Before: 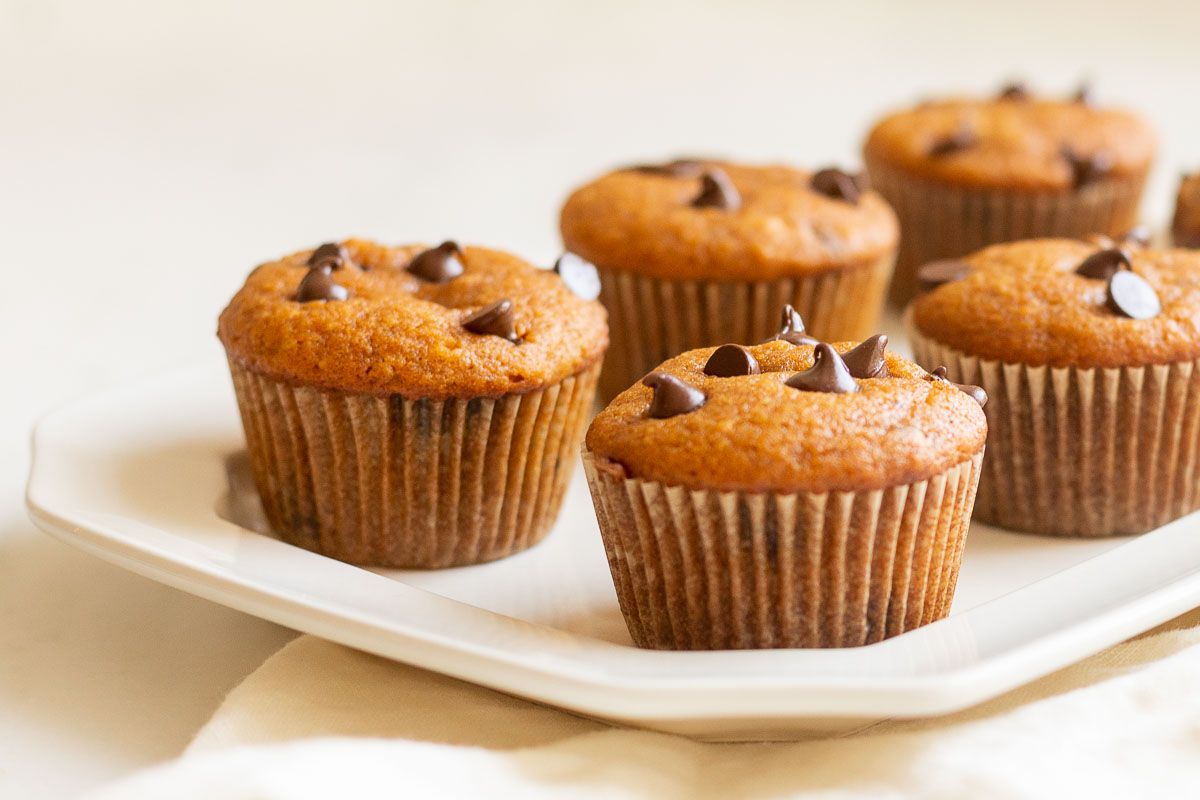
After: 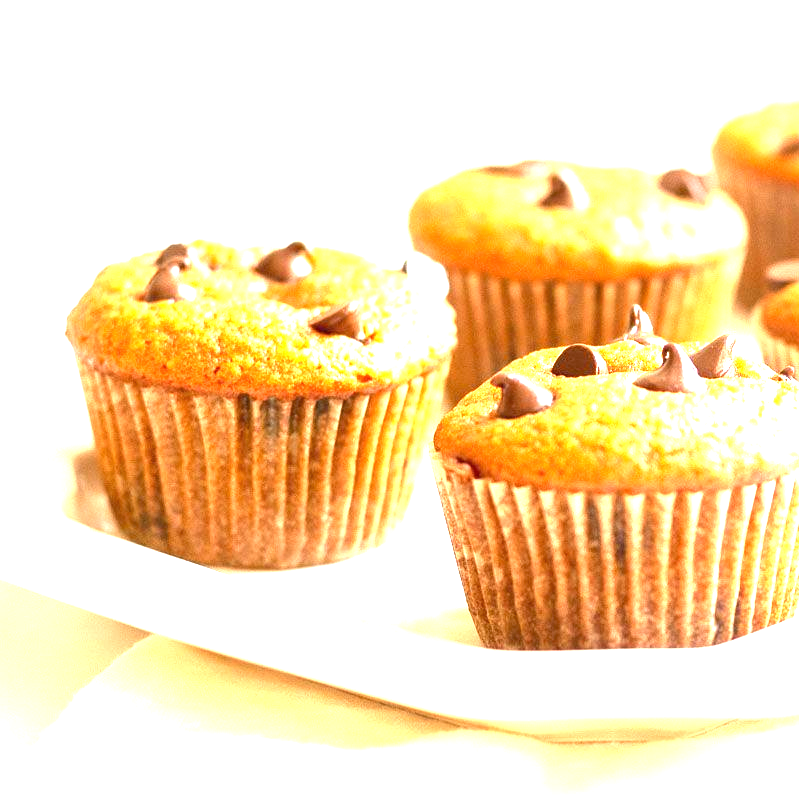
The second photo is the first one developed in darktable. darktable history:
crop and rotate: left 12.673%, right 20.66%
exposure: black level correction 0, exposure 2.138 EV, compensate exposure bias true, compensate highlight preservation false
